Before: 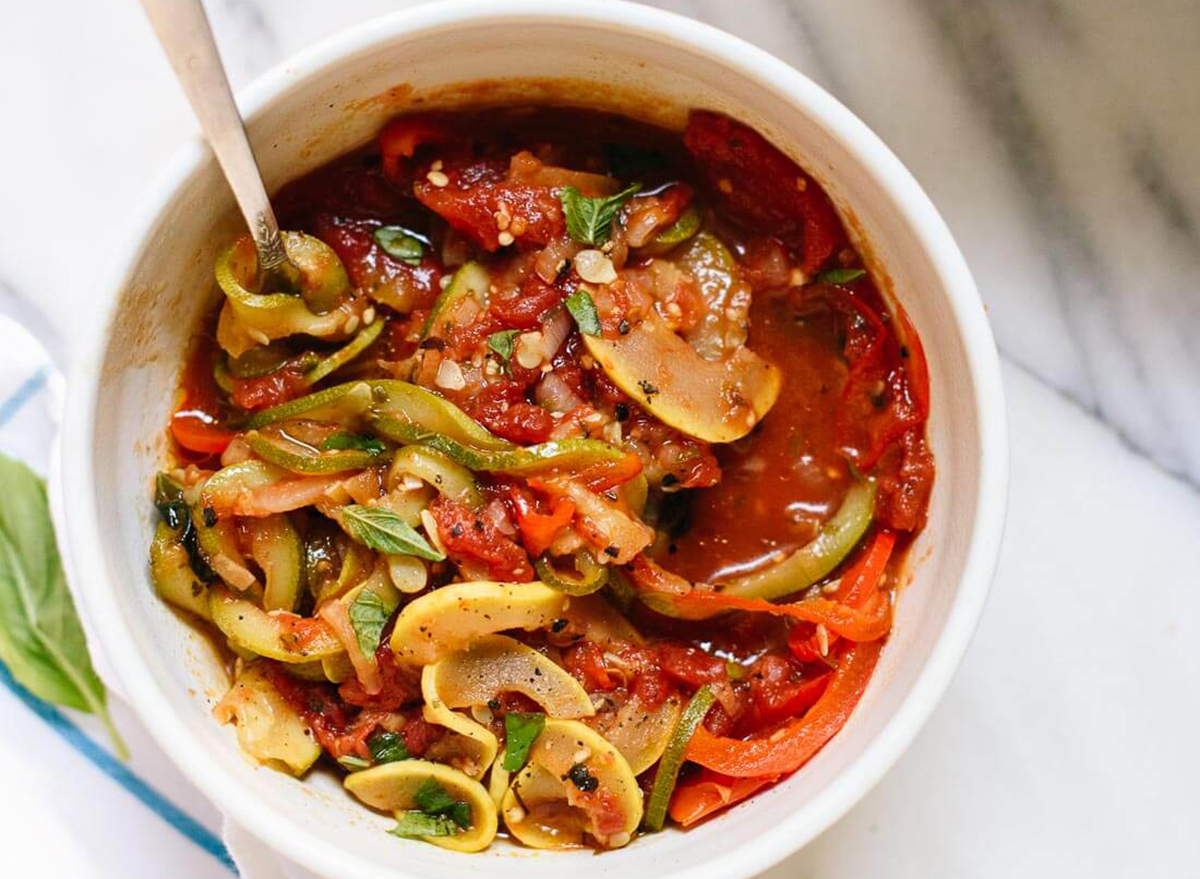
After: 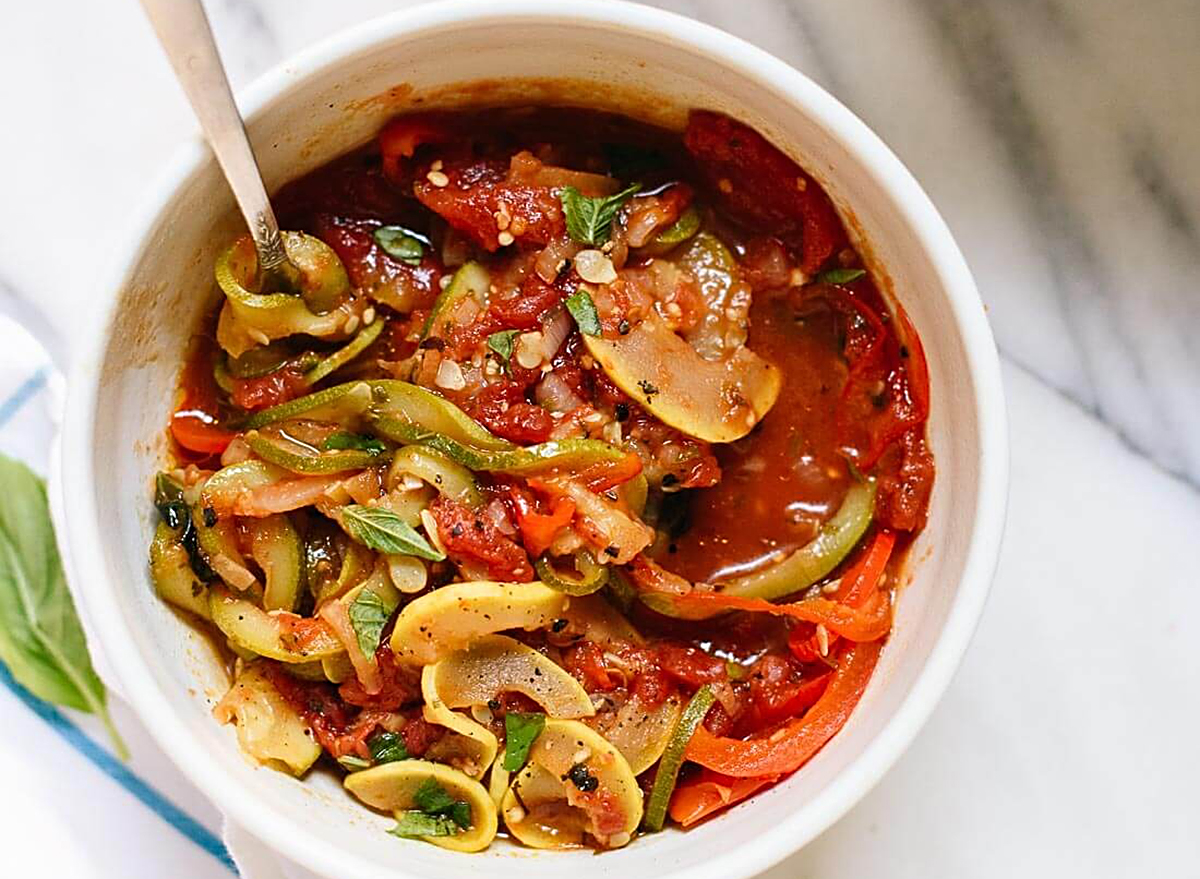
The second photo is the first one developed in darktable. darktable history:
sharpen: amount 0.589
